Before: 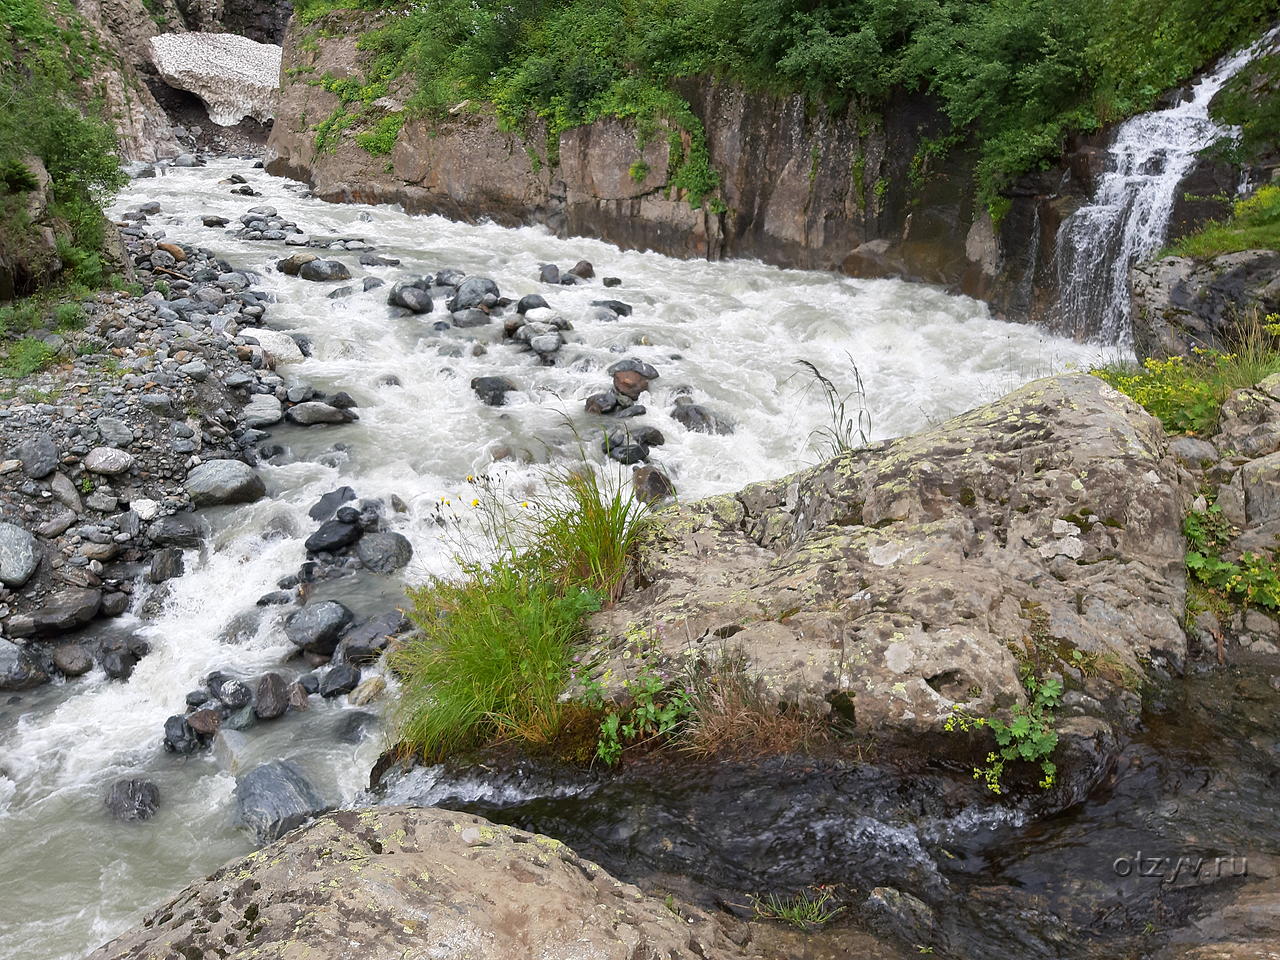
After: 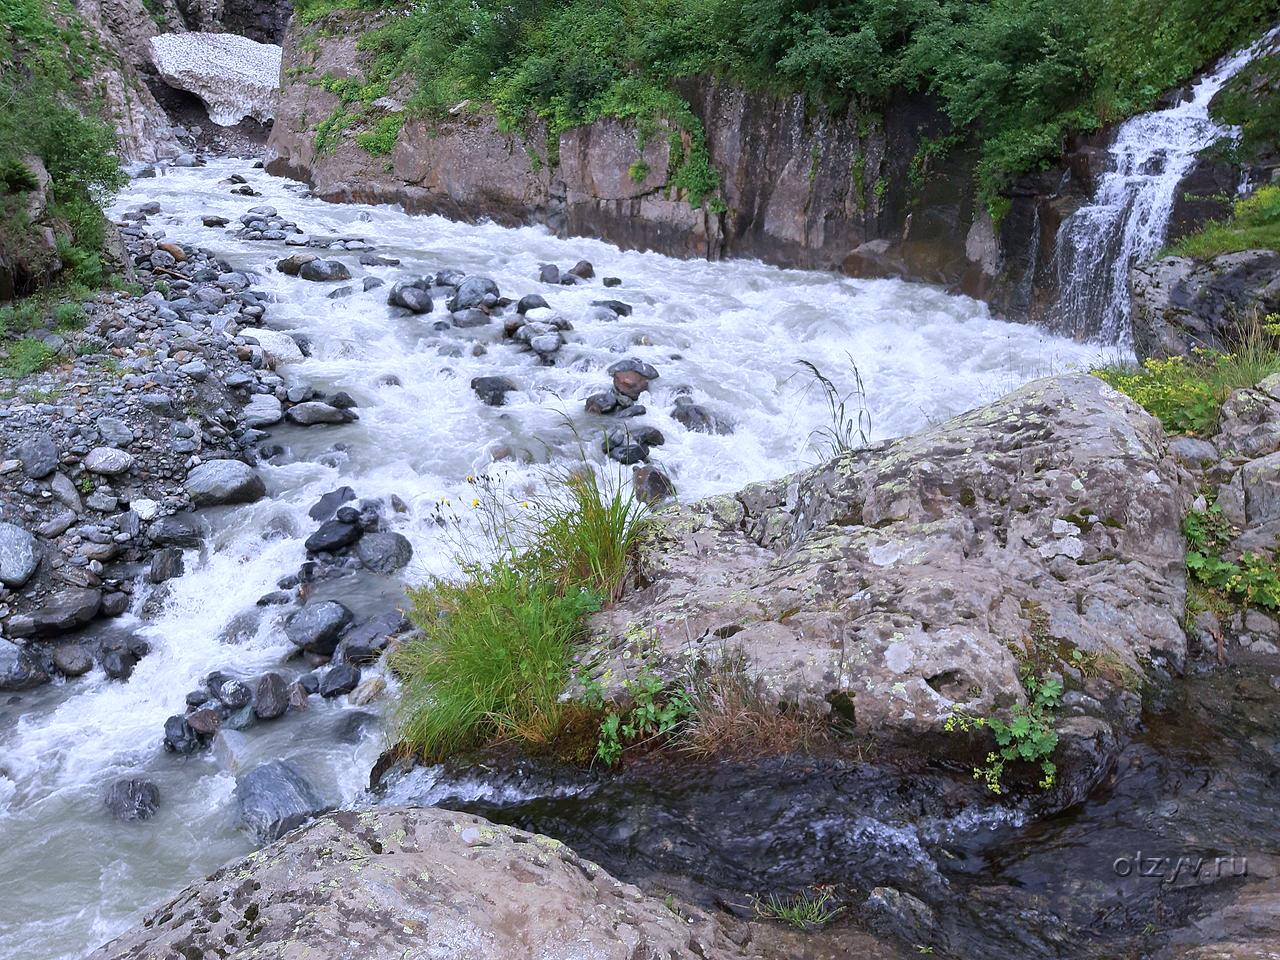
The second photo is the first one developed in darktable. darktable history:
levels: mode automatic, levels [0, 0.618, 1]
color calibration: illuminant as shot in camera, x 0.377, y 0.392, temperature 4200.16 K
